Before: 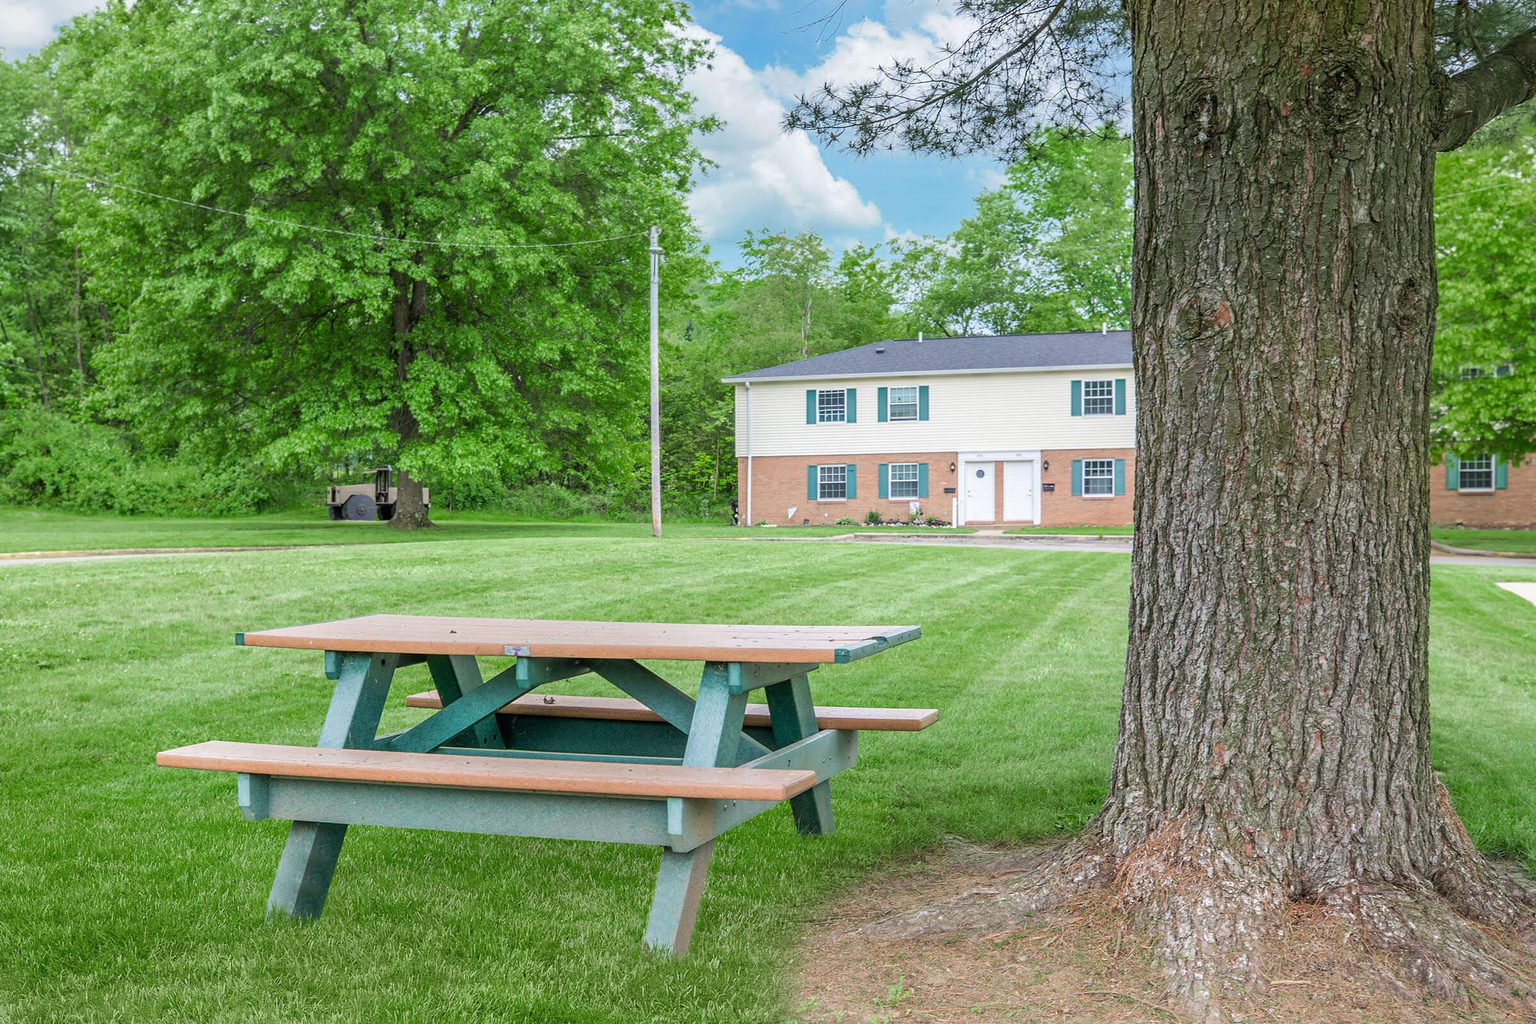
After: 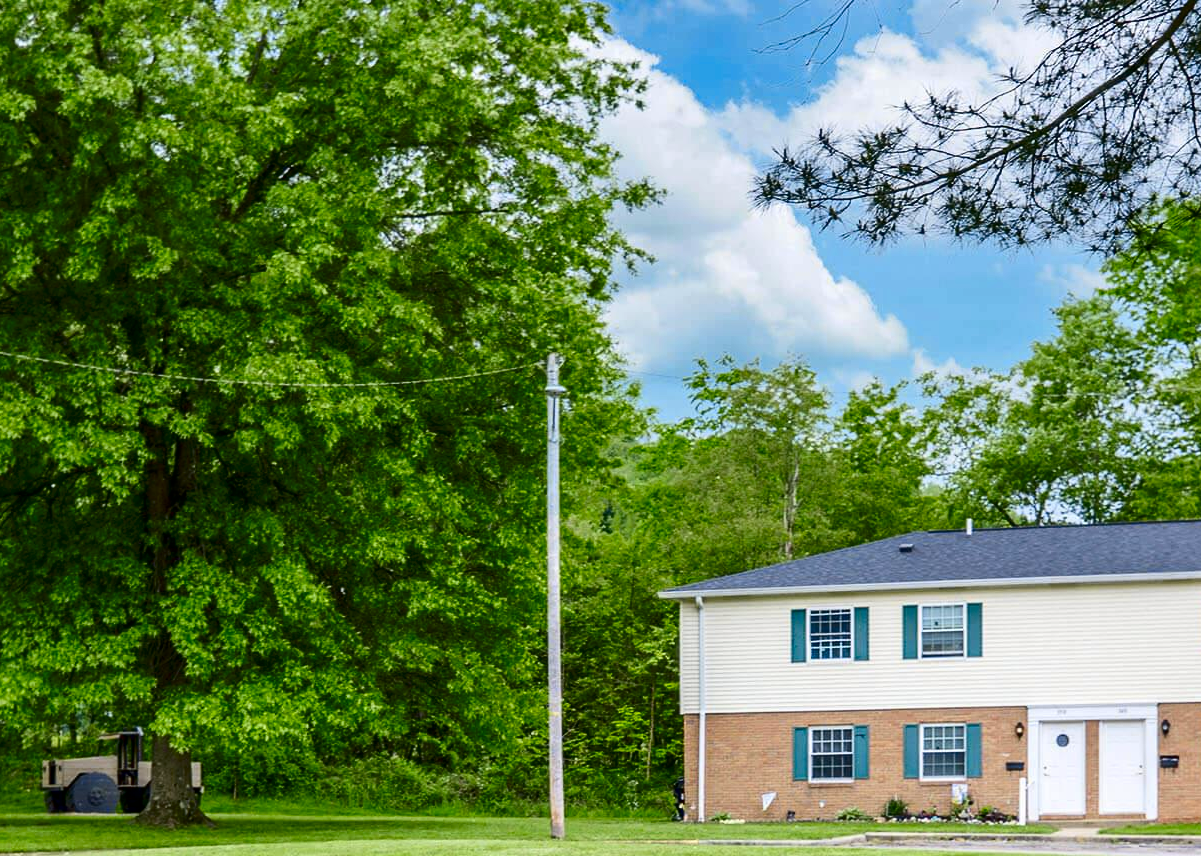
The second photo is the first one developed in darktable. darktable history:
contrast brightness saturation: contrast 0.19, brightness -0.24, saturation 0.11
color contrast: green-magenta contrast 0.85, blue-yellow contrast 1.25, unbound 0
crop: left 19.556%, right 30.401%, bottom 46.458%
exposure: black level correction 0.007, compensate highlight preservation false
